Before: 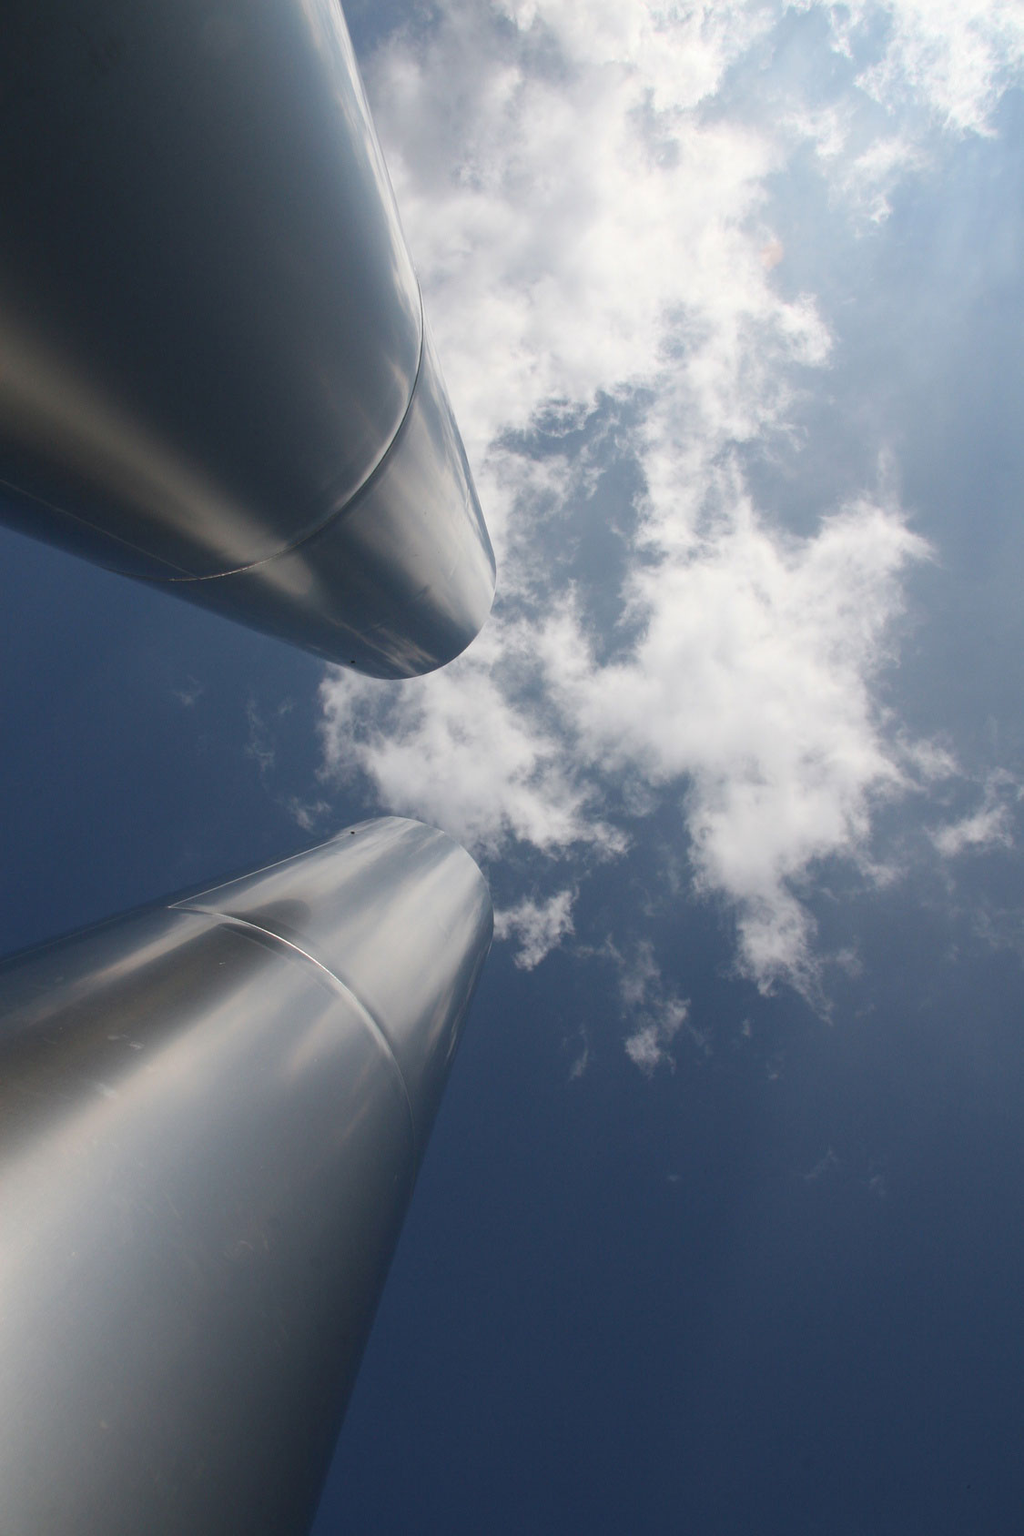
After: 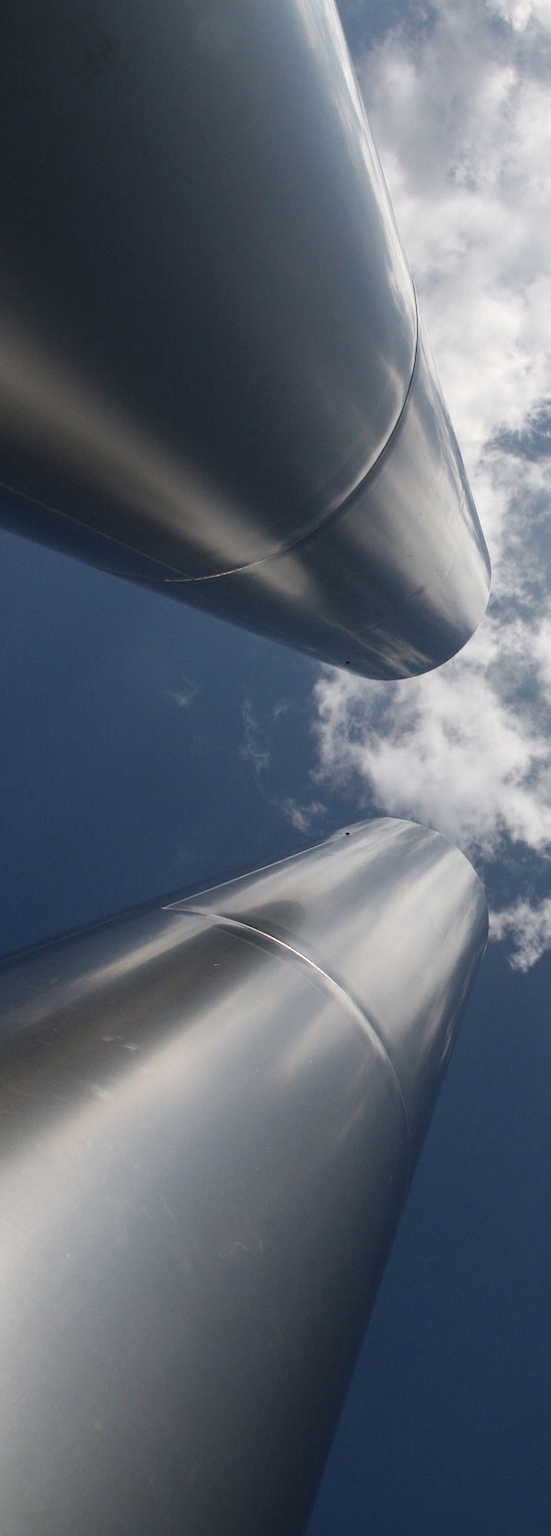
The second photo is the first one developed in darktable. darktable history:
crop: left 0.587%, right 45.588%, bottom 0.086%
local contrast: detail 130%
